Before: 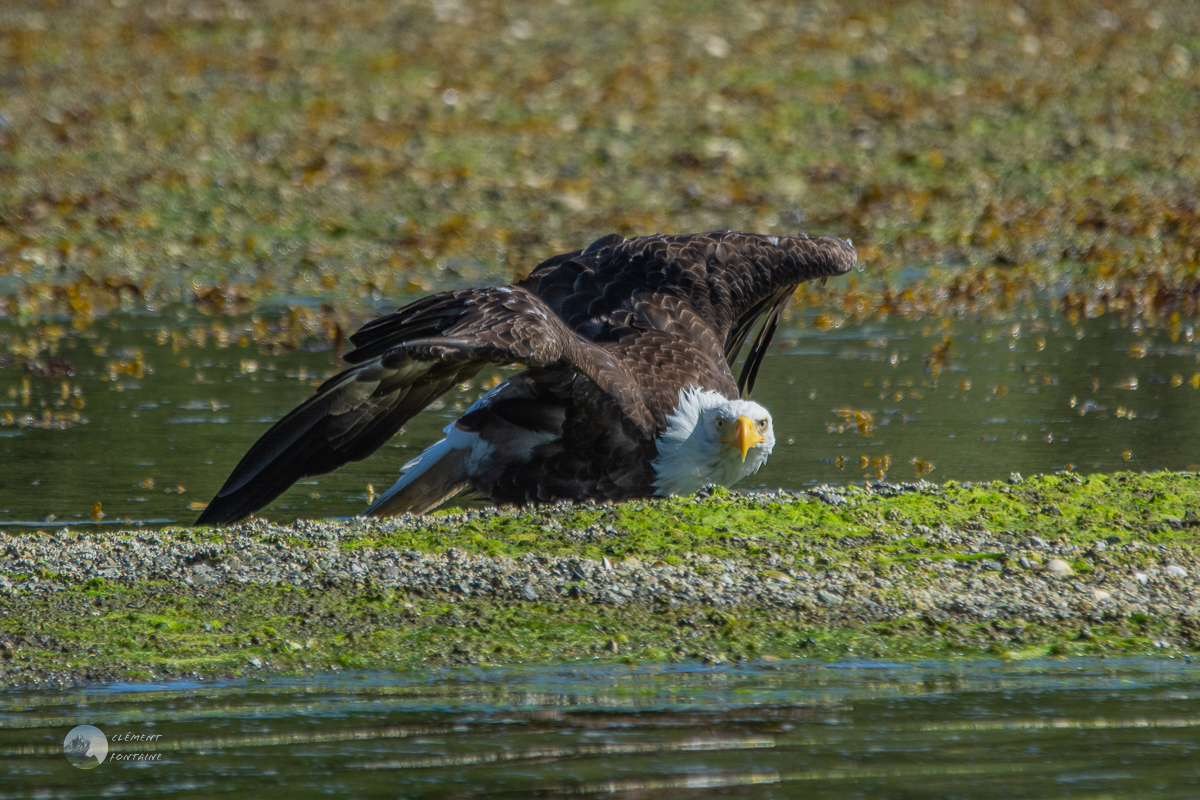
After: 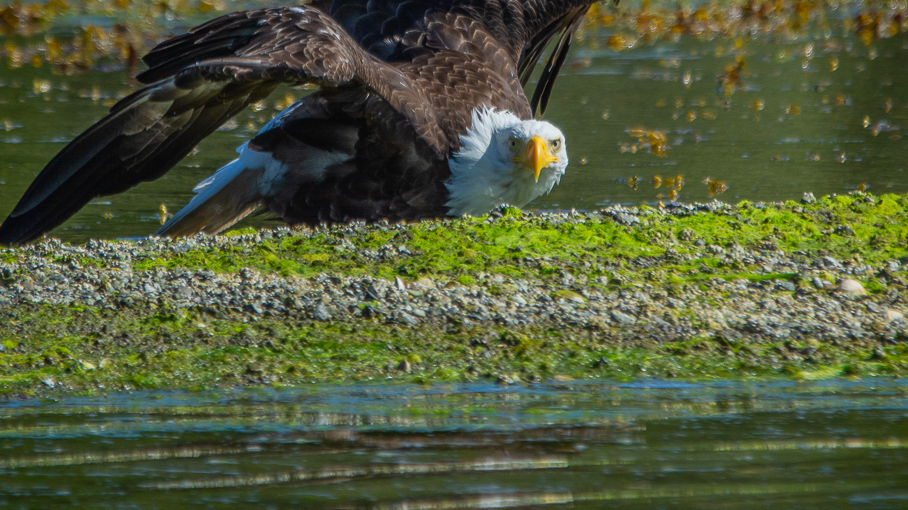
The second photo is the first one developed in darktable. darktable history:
crop and rotate: left 17.299%, top 35.115%, right 7.015%, bottom 1.024%
vignetting: fall-off start 88.53%, fall-off radius 44.2%, saturation 0.376, width/height ratio 1.161
contrast brightness saturation: contrast 0.04, saturation 0.16
